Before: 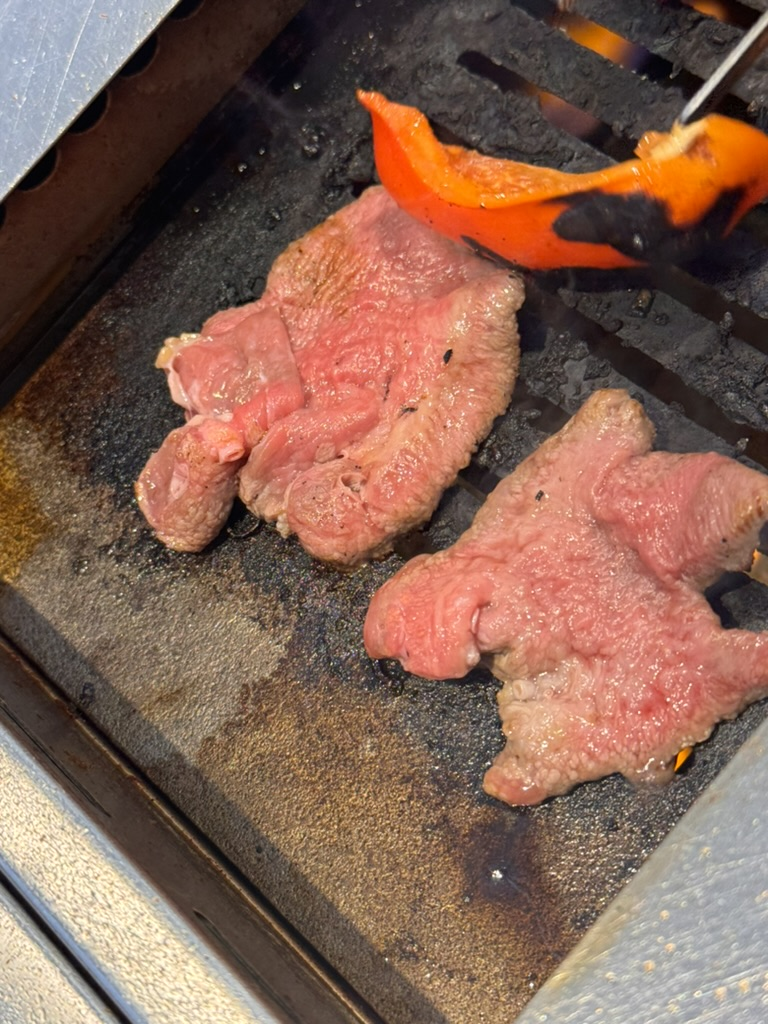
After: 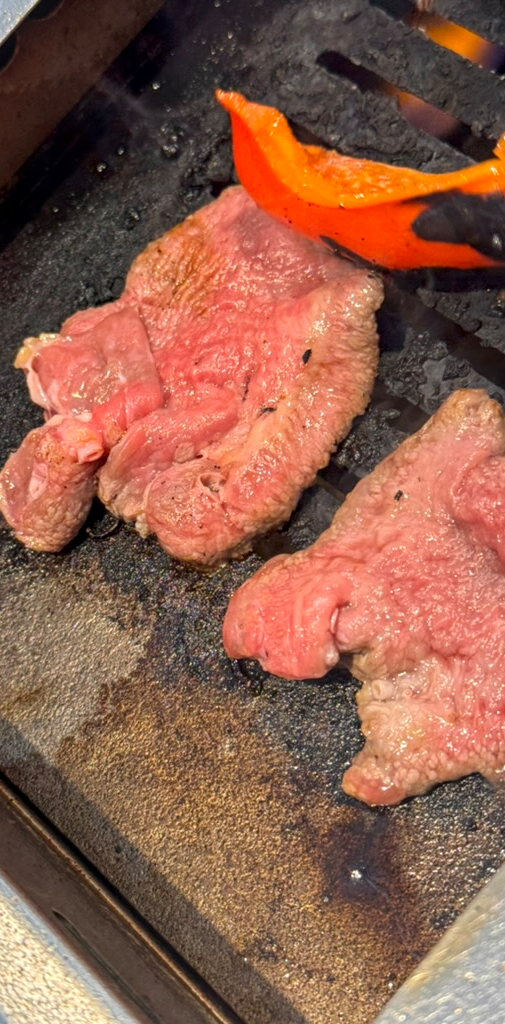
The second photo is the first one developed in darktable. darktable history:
crop and rotate: left 18.434%, right 15.761%
local contrast: on, module defaults
